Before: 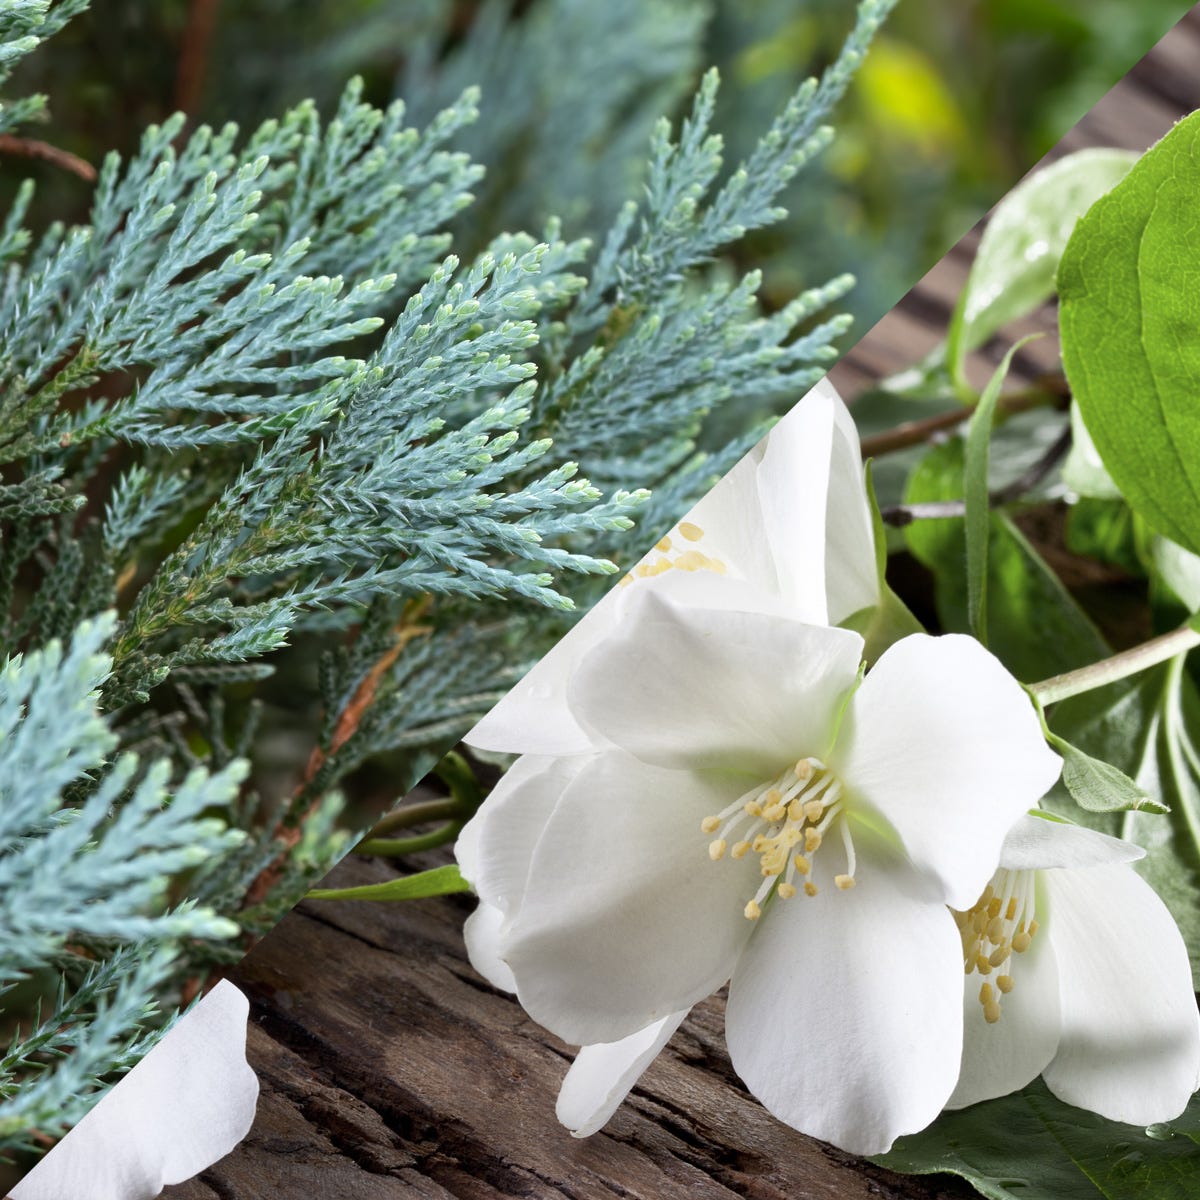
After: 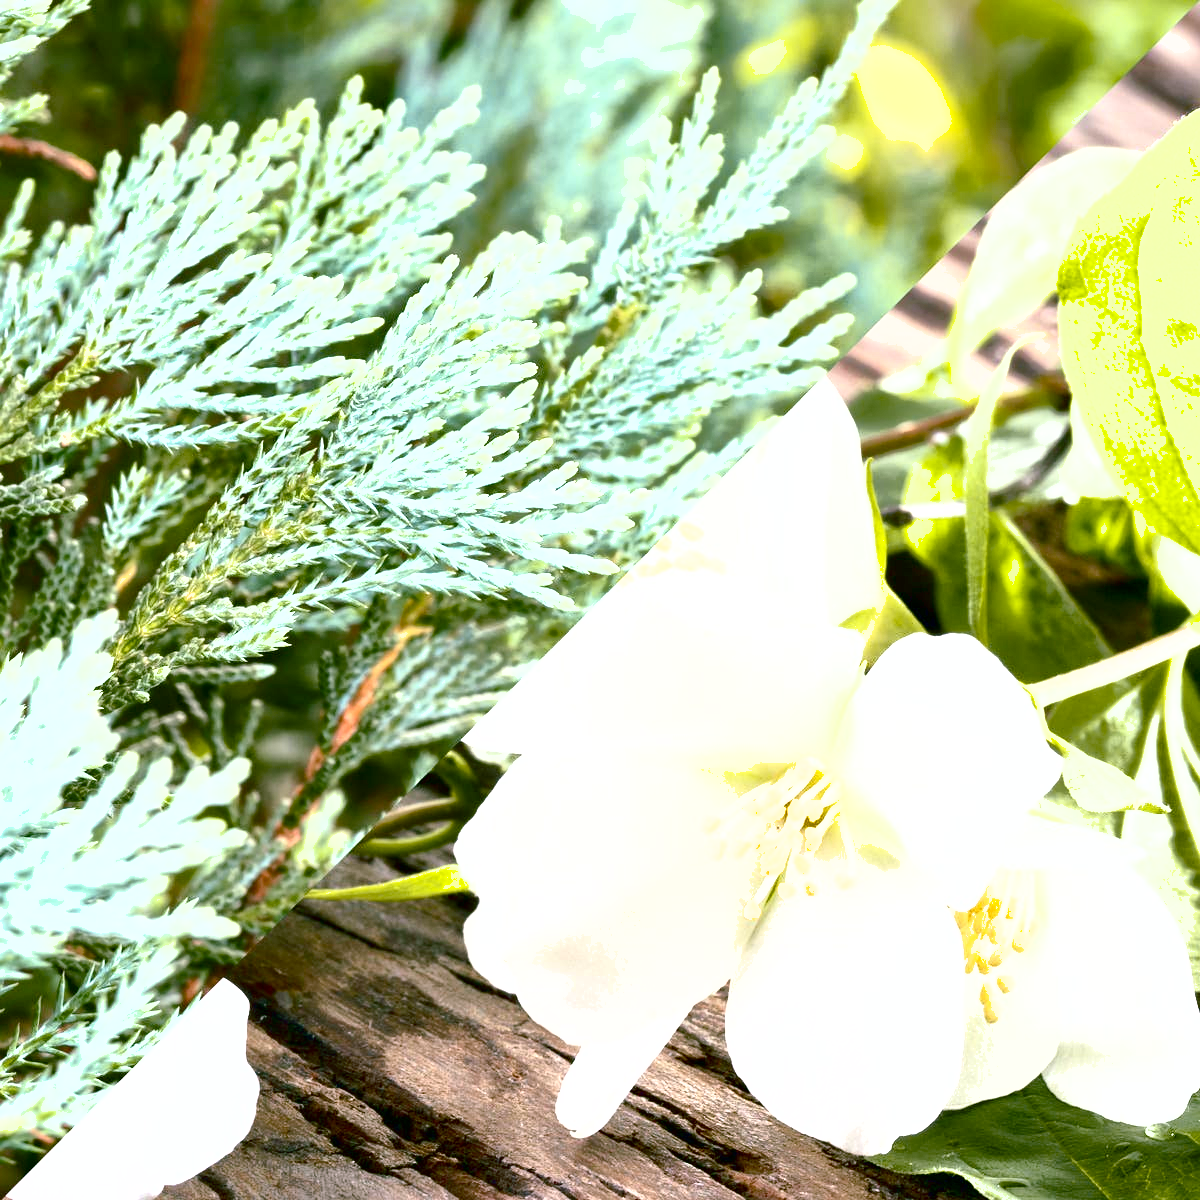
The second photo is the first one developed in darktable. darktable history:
shadows and highlights: on, module defaults
tone equalizer: -8 EV -0.406 EV, -7 EV -0.415 EV, -6 EV -0.352 EV, -5 EV -0.199 EV, -3 EV 0.237 EV, -2 EV 0.35 EV, -1 EV 0.404 EV, +0 EV 0.418 EV
exposure: black level correction 0, exposure 1.453 EV, compensate highlight preservation false
color balance rgb: shadows lift › chroma 11.724%, shadows lift › hue 131.65°, linear chroma grading › global chroma 15.282%, perceptual saturation grading › global saturation 20%, perceptual saturation grading › highlights -50.462%, perceptual saturation grading › shadows 30.456%
contrast brightness saturation: contrast 0.287
color zones: curves: ch0 [(0.254, 0.492) (0.724, 0.62)]; ch1 [(0.25, 0.528) (0.719, 0.796)]; ch2 [(0, 0.472) (0.25, 0.5) (0.73, 0.184)]
